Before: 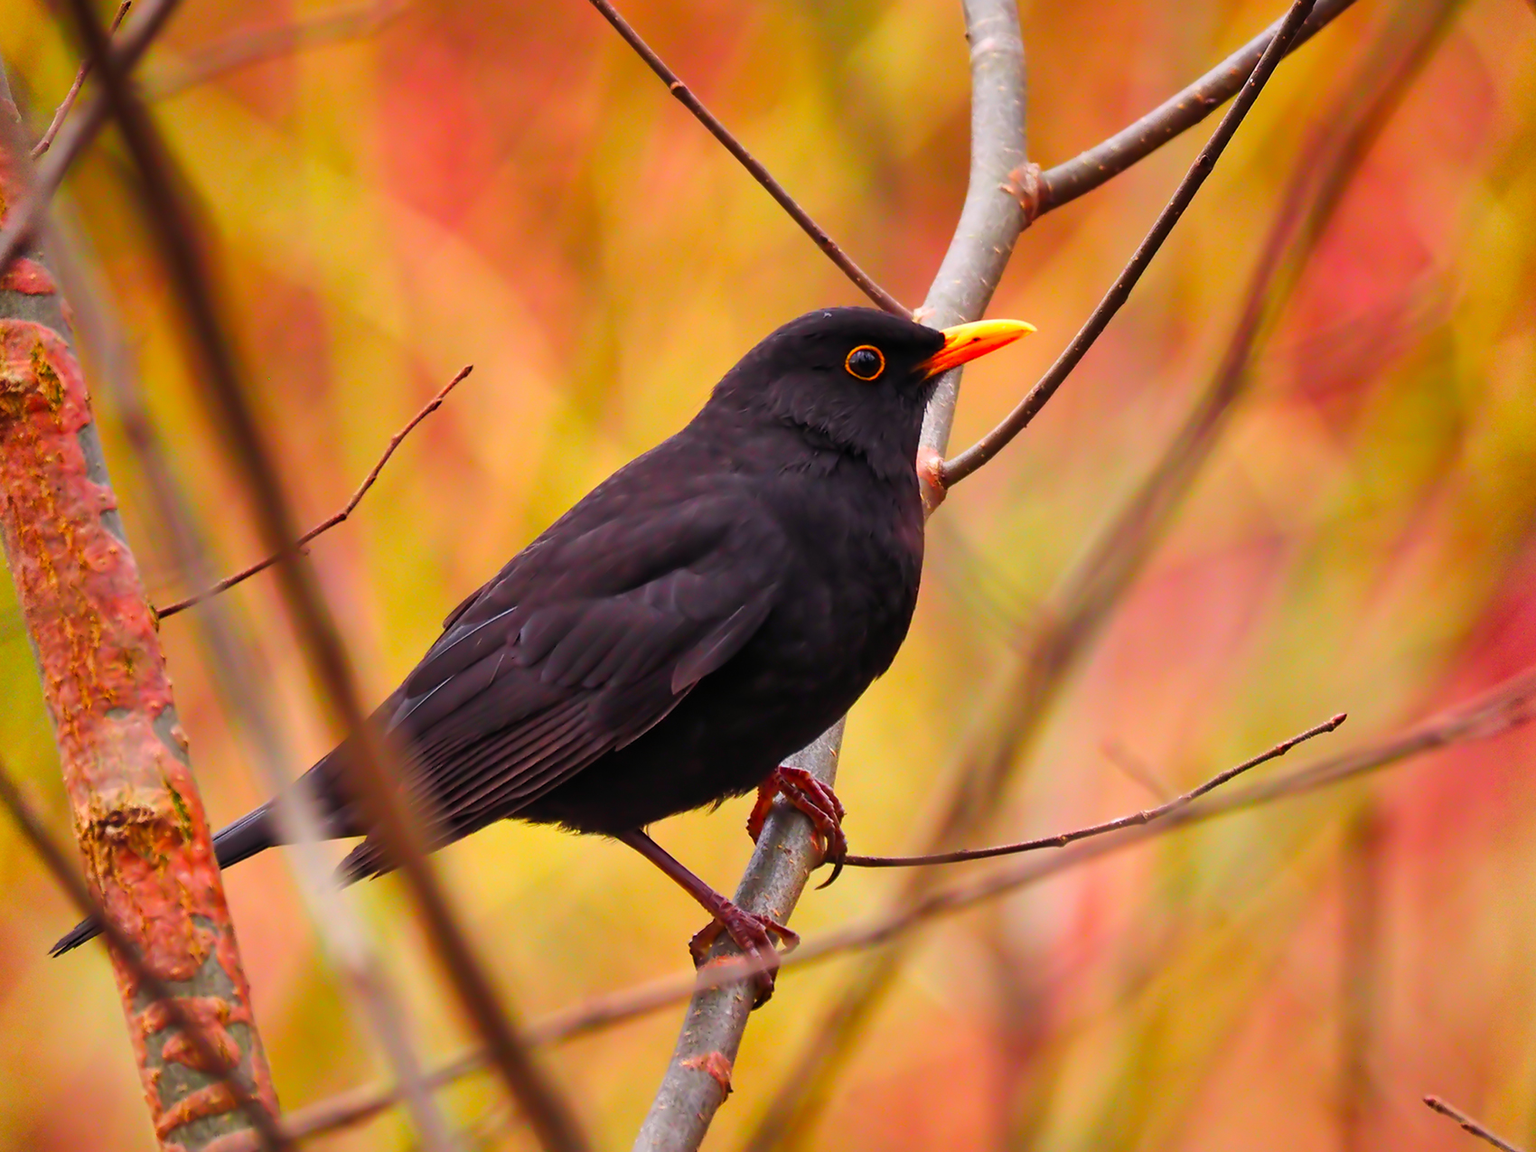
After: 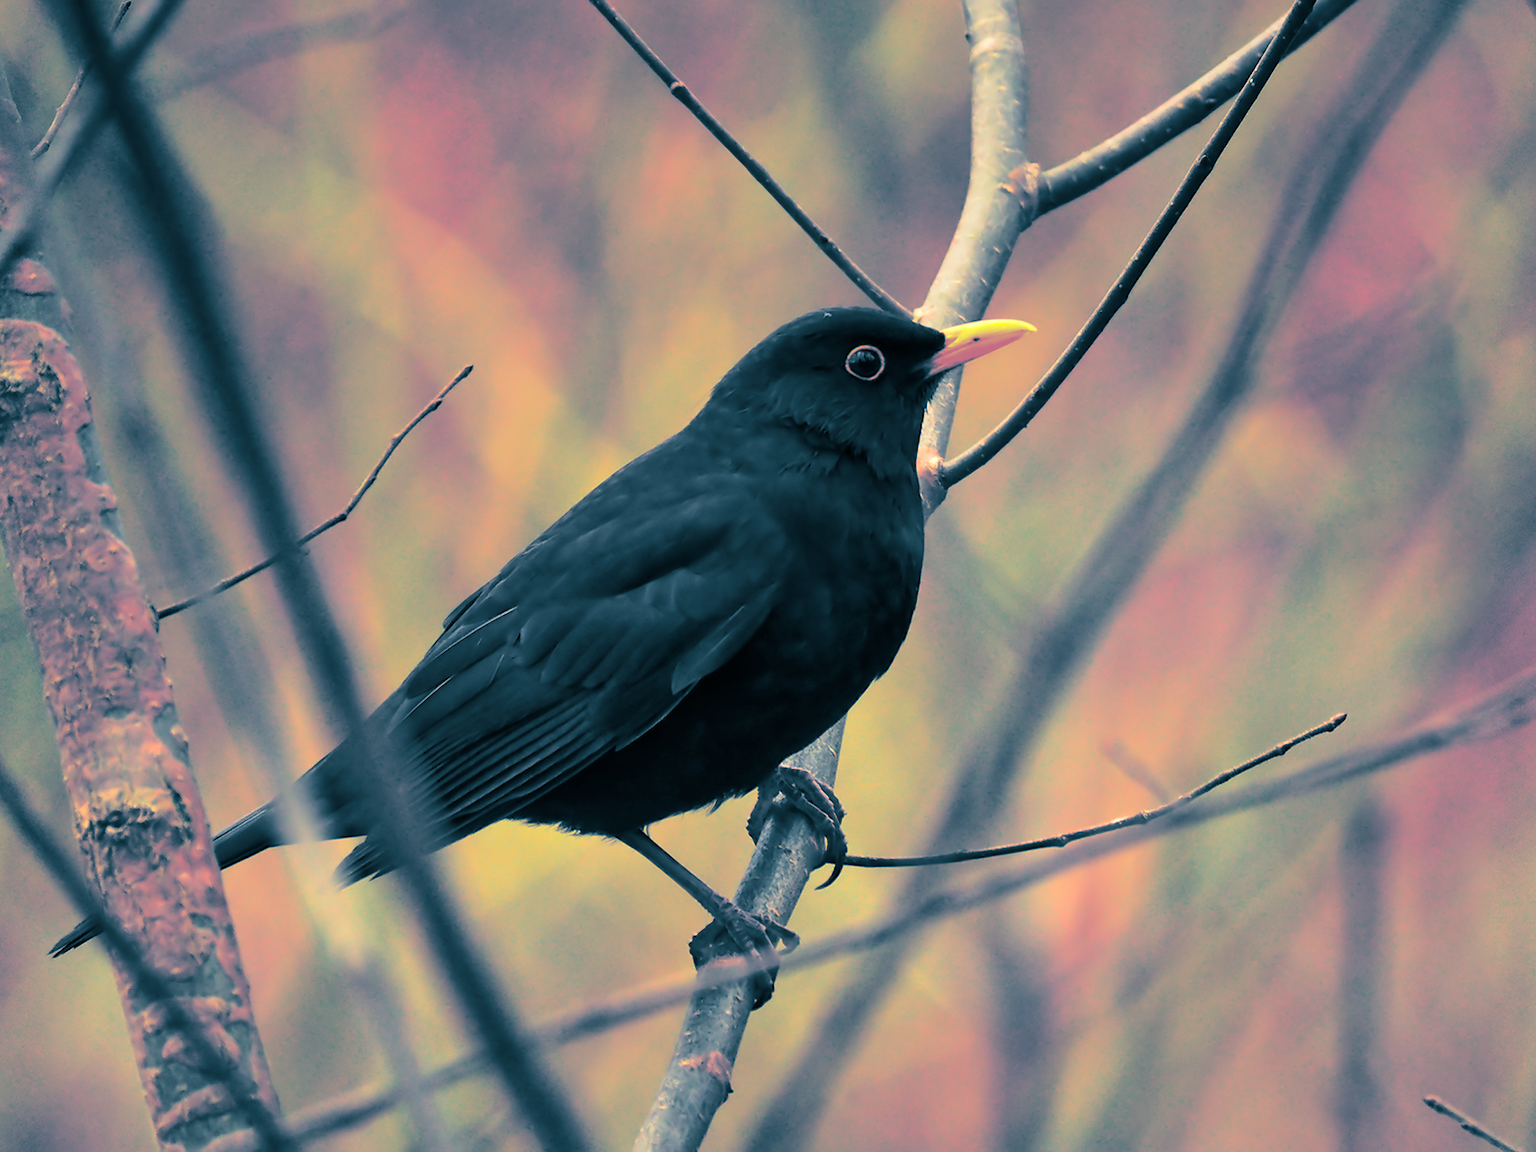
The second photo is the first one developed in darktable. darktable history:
channel mixer: red [0, 0, 0, 1, 0, 0, 0], green [0 ×4, 1, 0, 0], blue [0, 0, 0, 0.1, 0.1, 0.8, 0]
velvia: on, module defaults
split-toning: shadows › hue 212.4°, balance -70
